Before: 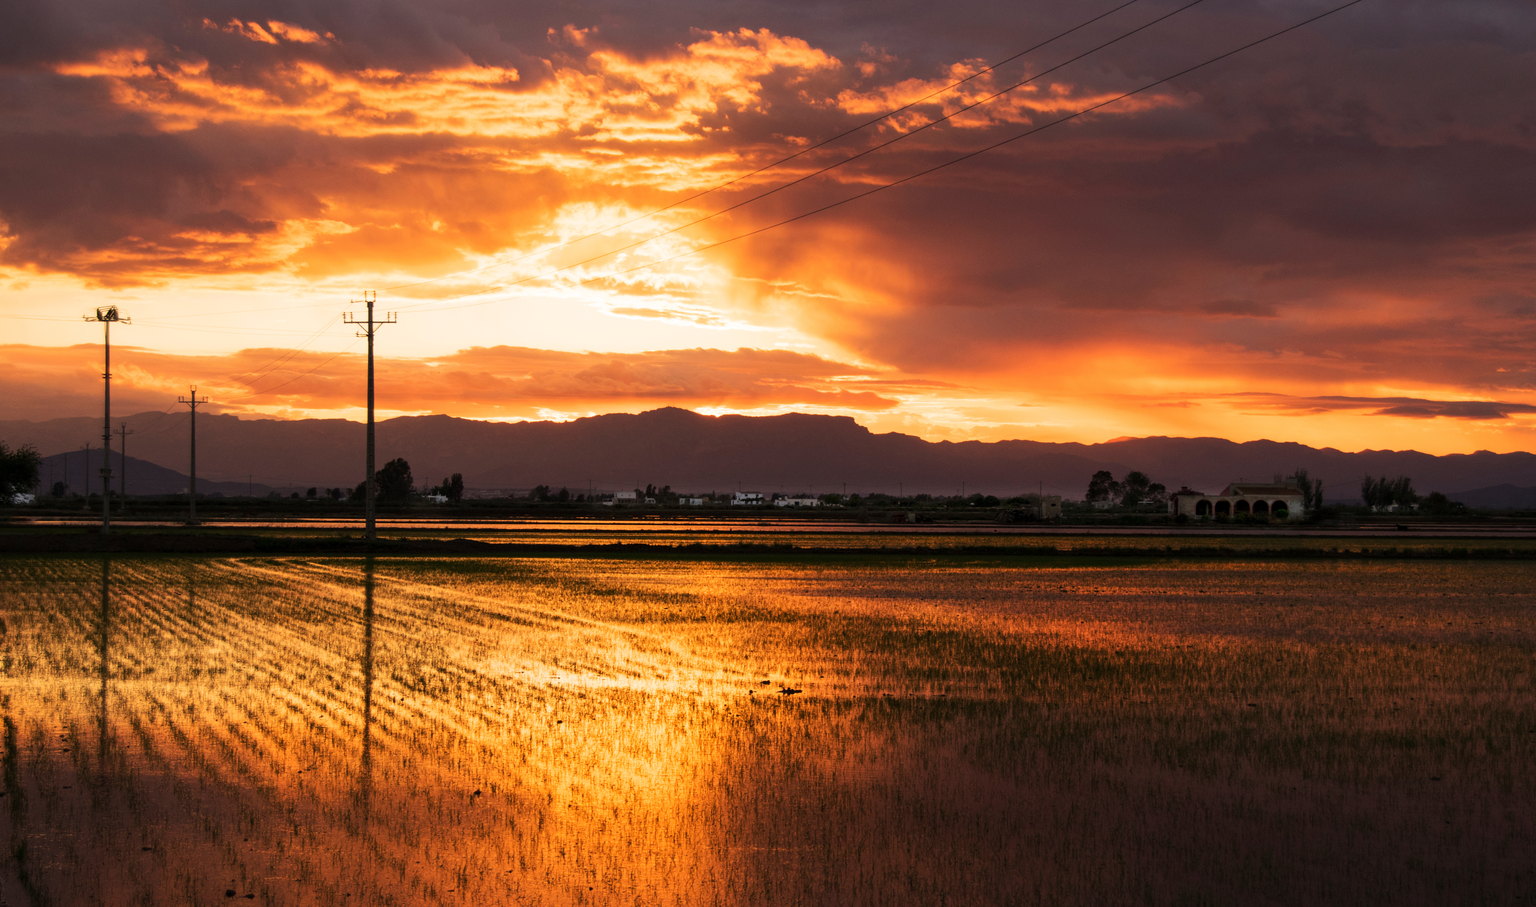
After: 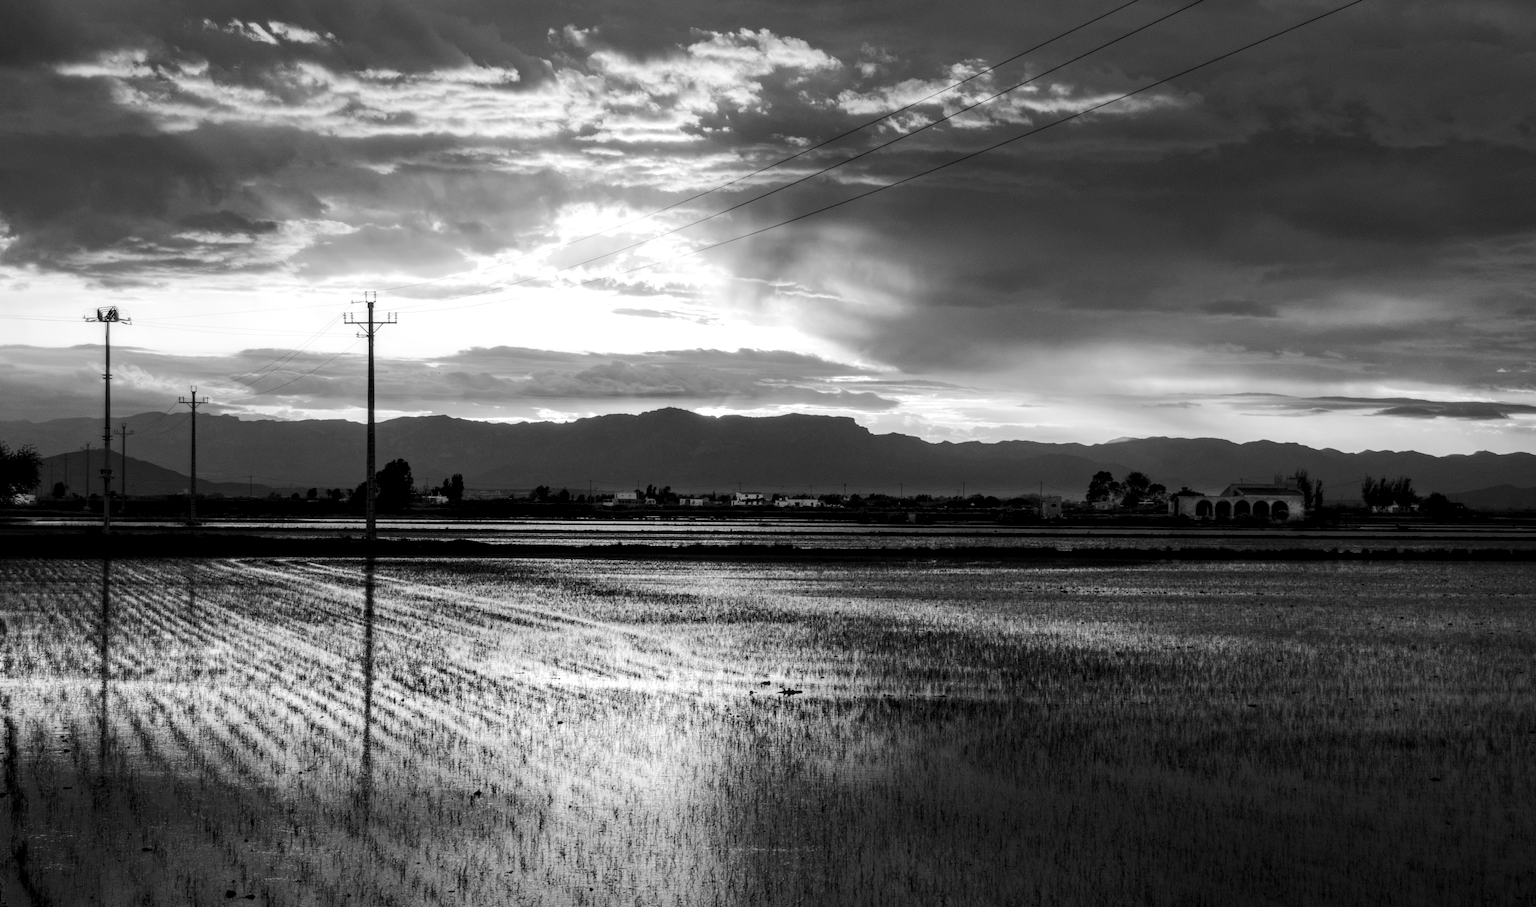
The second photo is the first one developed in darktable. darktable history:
local contrast: detail 150%
monochrome: on, module defaults
